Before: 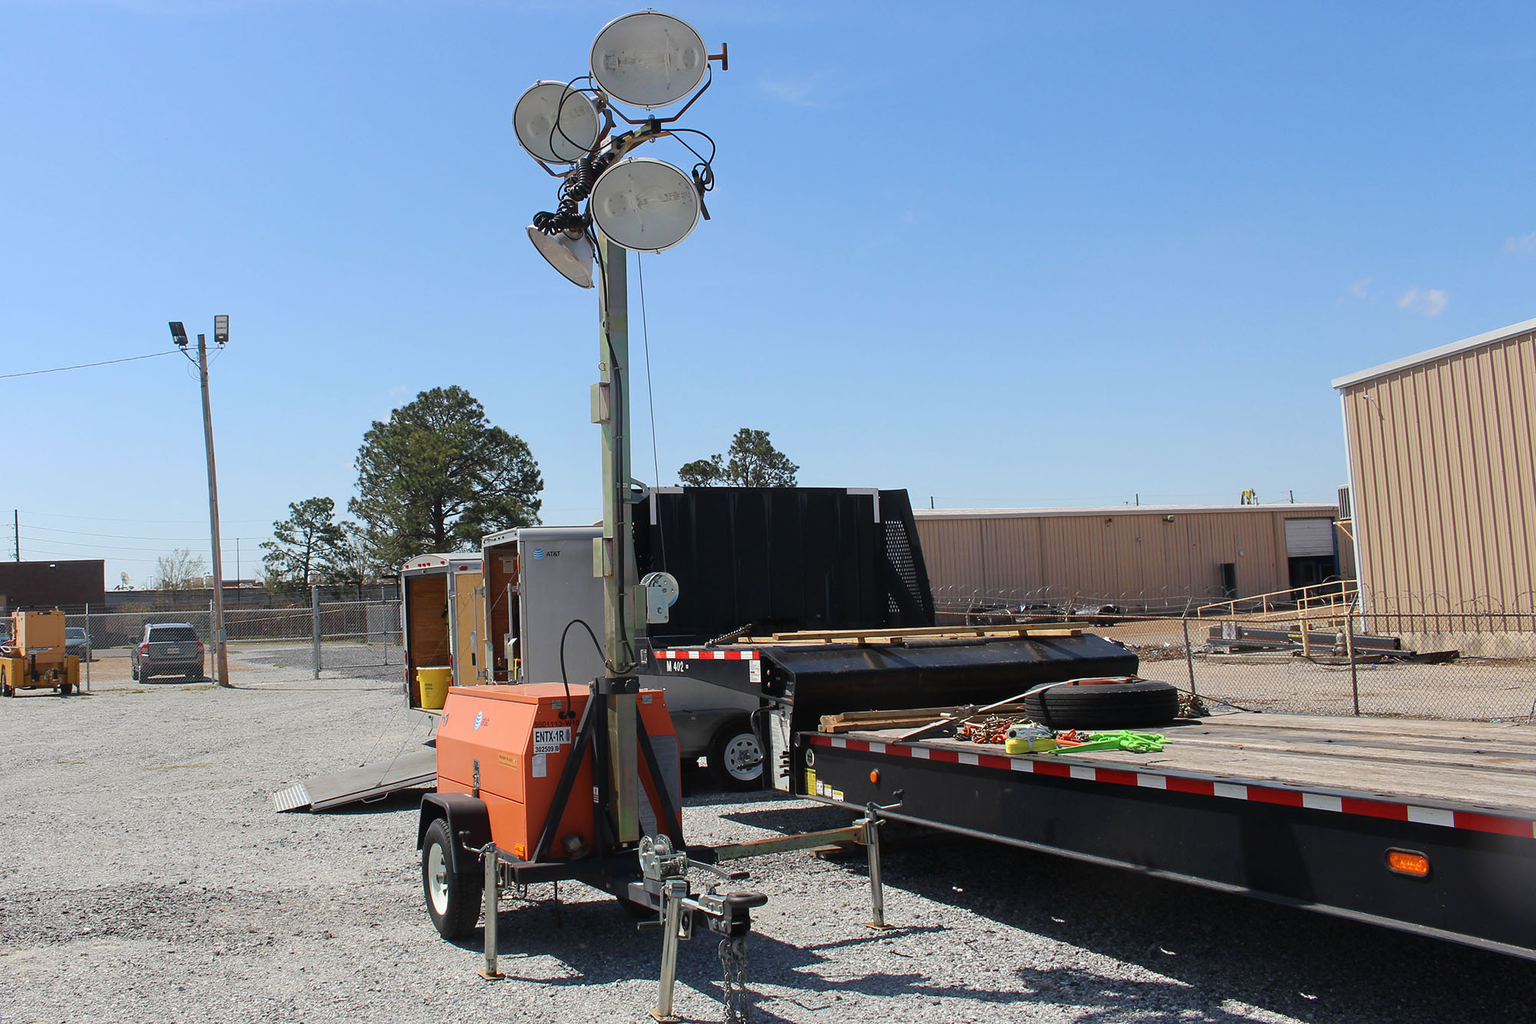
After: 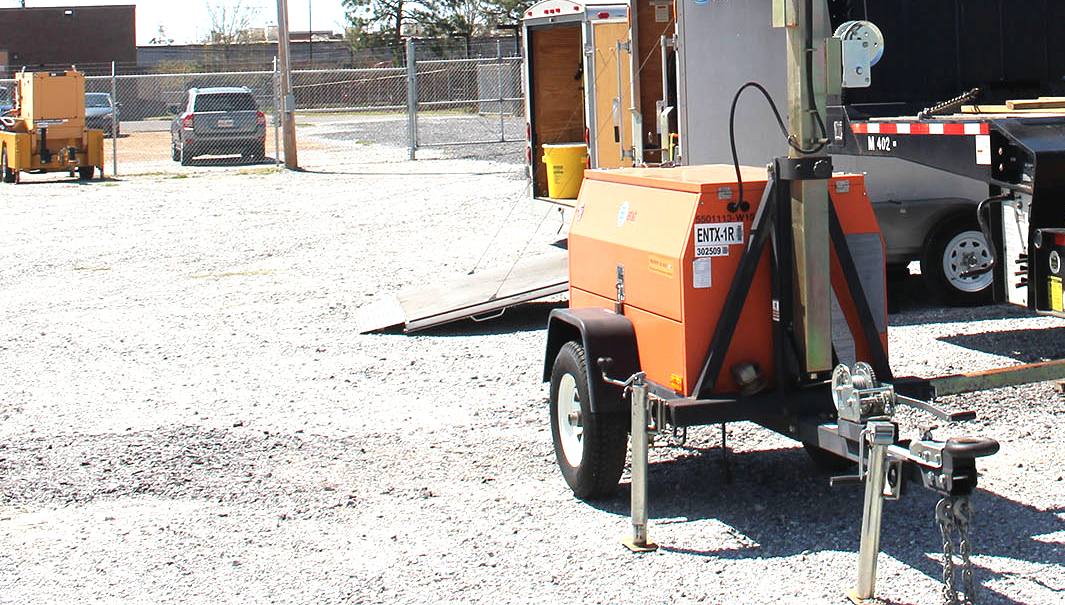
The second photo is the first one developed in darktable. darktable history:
crop and rotate: top 54.446%, right 46.748%, bottom 0.162%
exposure: black level correction 0, exposure 0.695 EV, compensate exposure bias true, compensate highlight preservation false
tone equalizer: -8 EV -0.437 EV, -7 EV -0.369 EV, -6 EV -0.341 EV, -5 EV -0.222 EV, -3 EV 0.219 EV, -2 EV 0.319 EV, -1 EV 0.373 EV, +0 EV 0.447 EV
